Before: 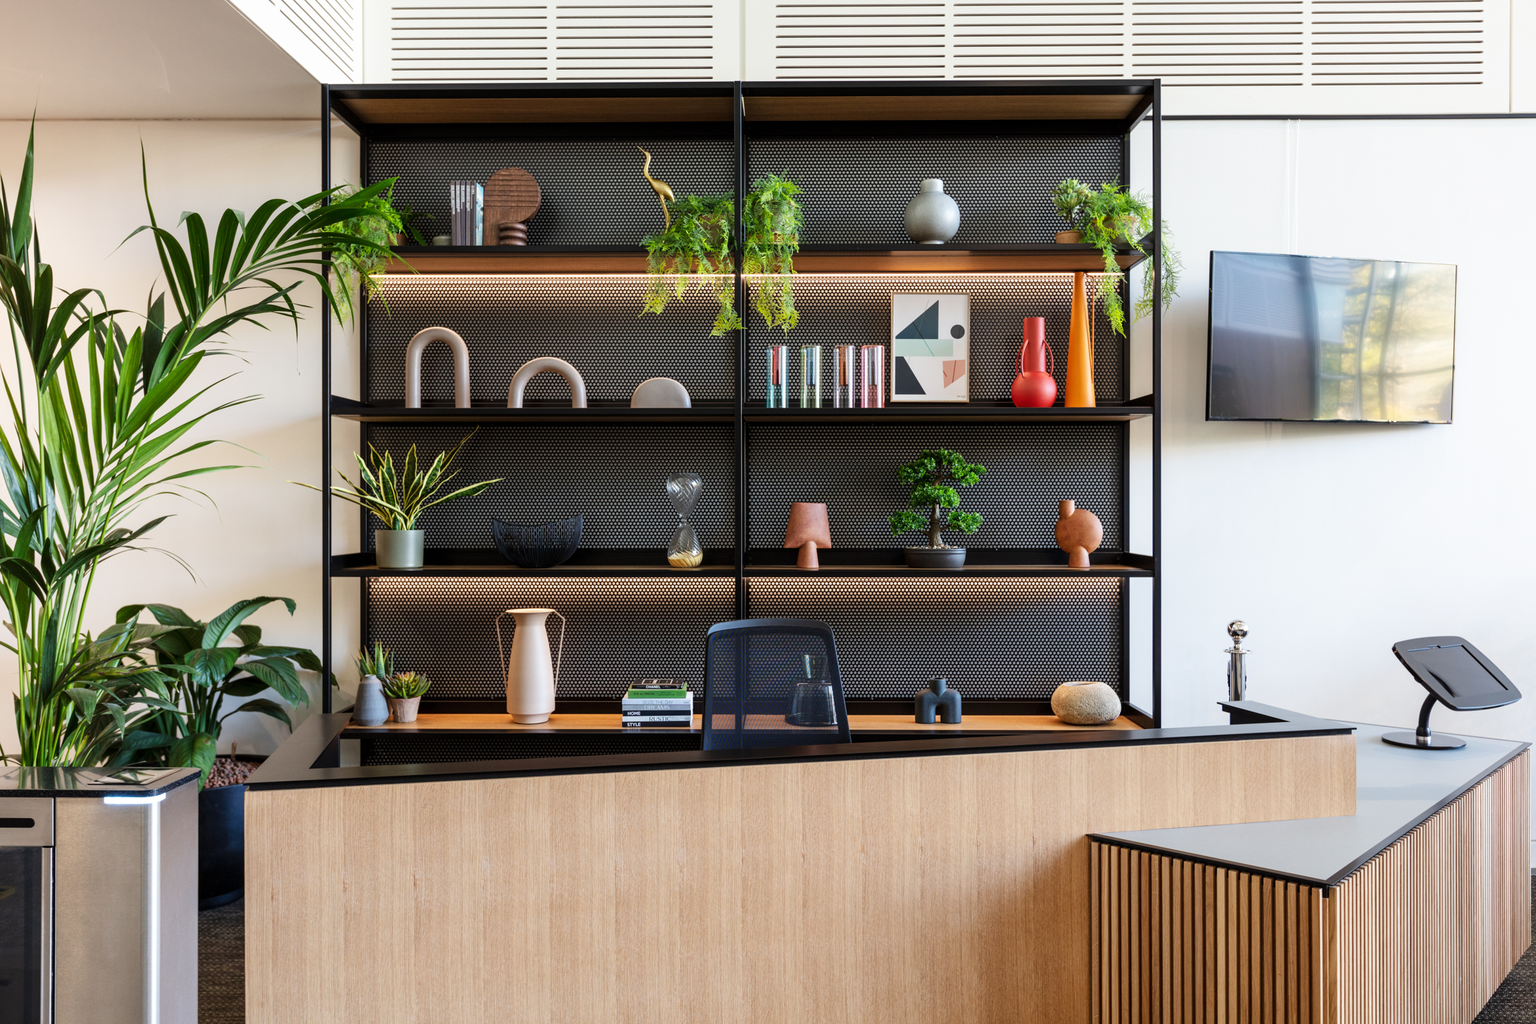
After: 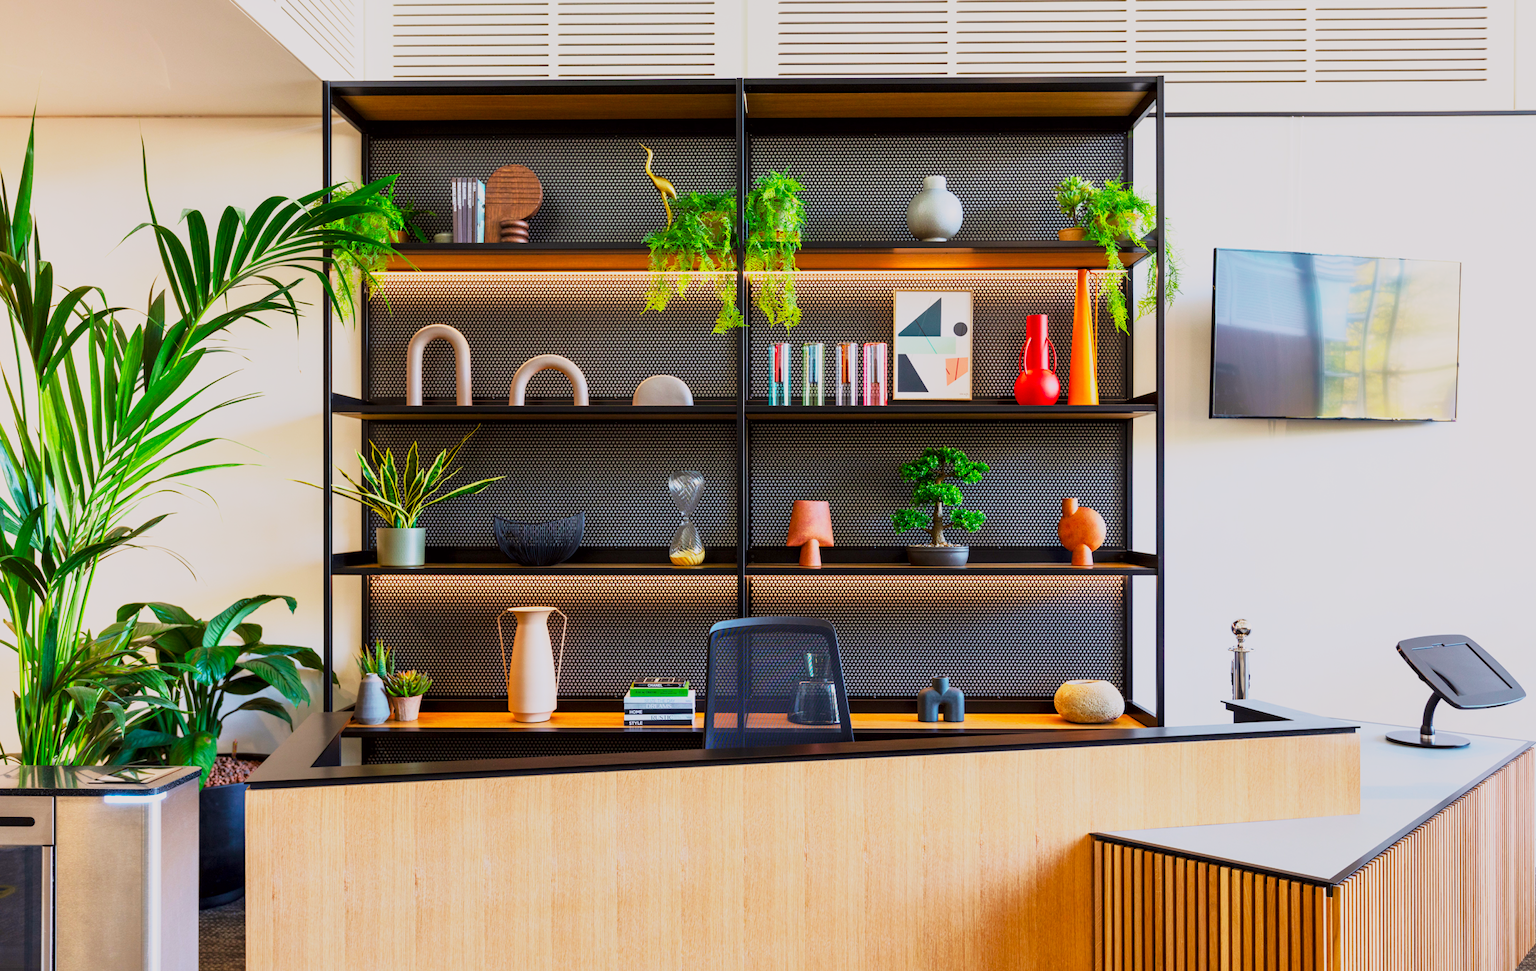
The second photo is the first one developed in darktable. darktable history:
tone equalizer: smoothing 1
crop: top 0.387%, right 0.262%, bottom 5.025%
shadows and highlights: shadows -20.61, white point adjustment -2.04, highlights -35.18
contrast brightness saturation: saturation 0.133
exposure: exposure 0.126 EV, compensate highlight preservation false
base curve: curves: ch0 [(0, 0) (0.088, 0.125) (0.176, 0.251) (0.354, 0.501) (0.613, 0.749) (1, 0.877)], preserve colors none
tone curve: curves: ch0 [(0.013, 0) (0.061, 0.068) (0.239, 0.256) (0.502, 0.505) (0.683, 0.676) (0.761, 0.773) (0.858, 0.858) (0.987, 0.945)]; ch1 [(0, 0) (0.172, 0.123) (0.304, 0.267) (0.414, 0.395) (0.472, 0.473) (0.502, 0.508) (0.521, 0.528) (0.583, 0.595) (0.654, 0.673) (0.728, 0.761) (1, 1)]; ch2 [(0, 0) (0.411, 0.424) (0.485, 0.476) (0.502, 0.502) (0.553, 0.557) (0.57, 0.576) (1, 1)], color space Lab, independent channels, preserve colors none
color balance rgb: perceptual saturation grading › global saturation 30.562%
